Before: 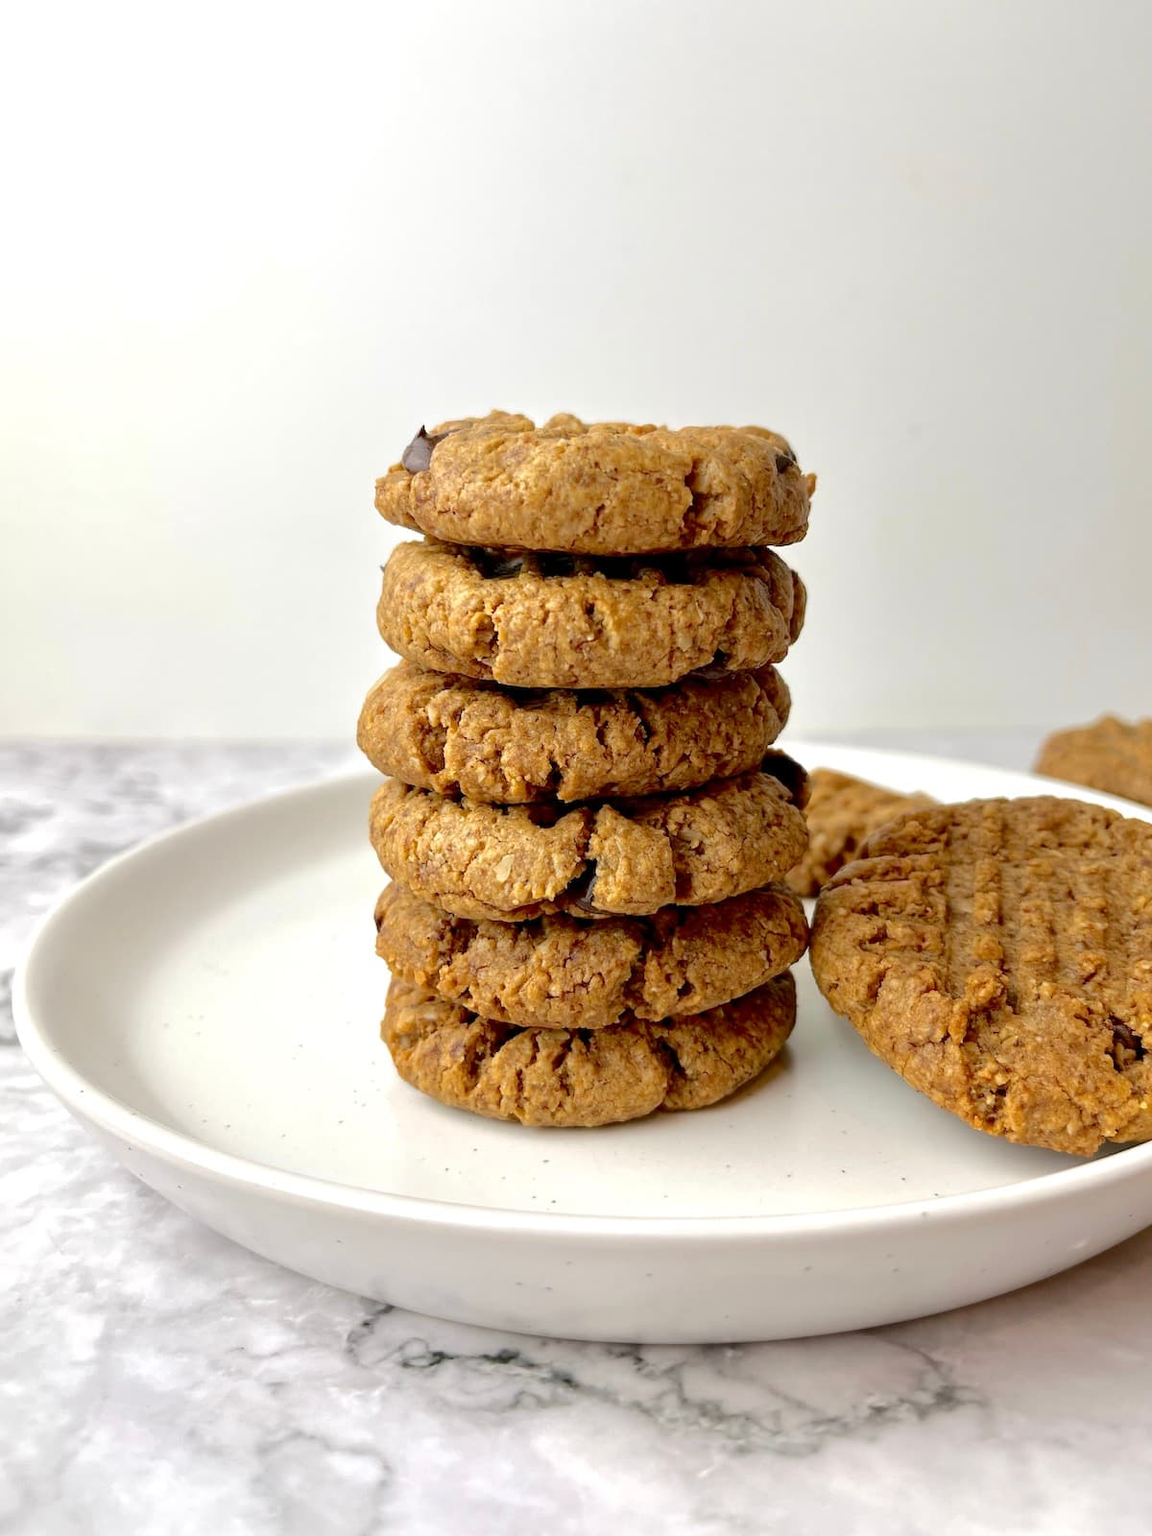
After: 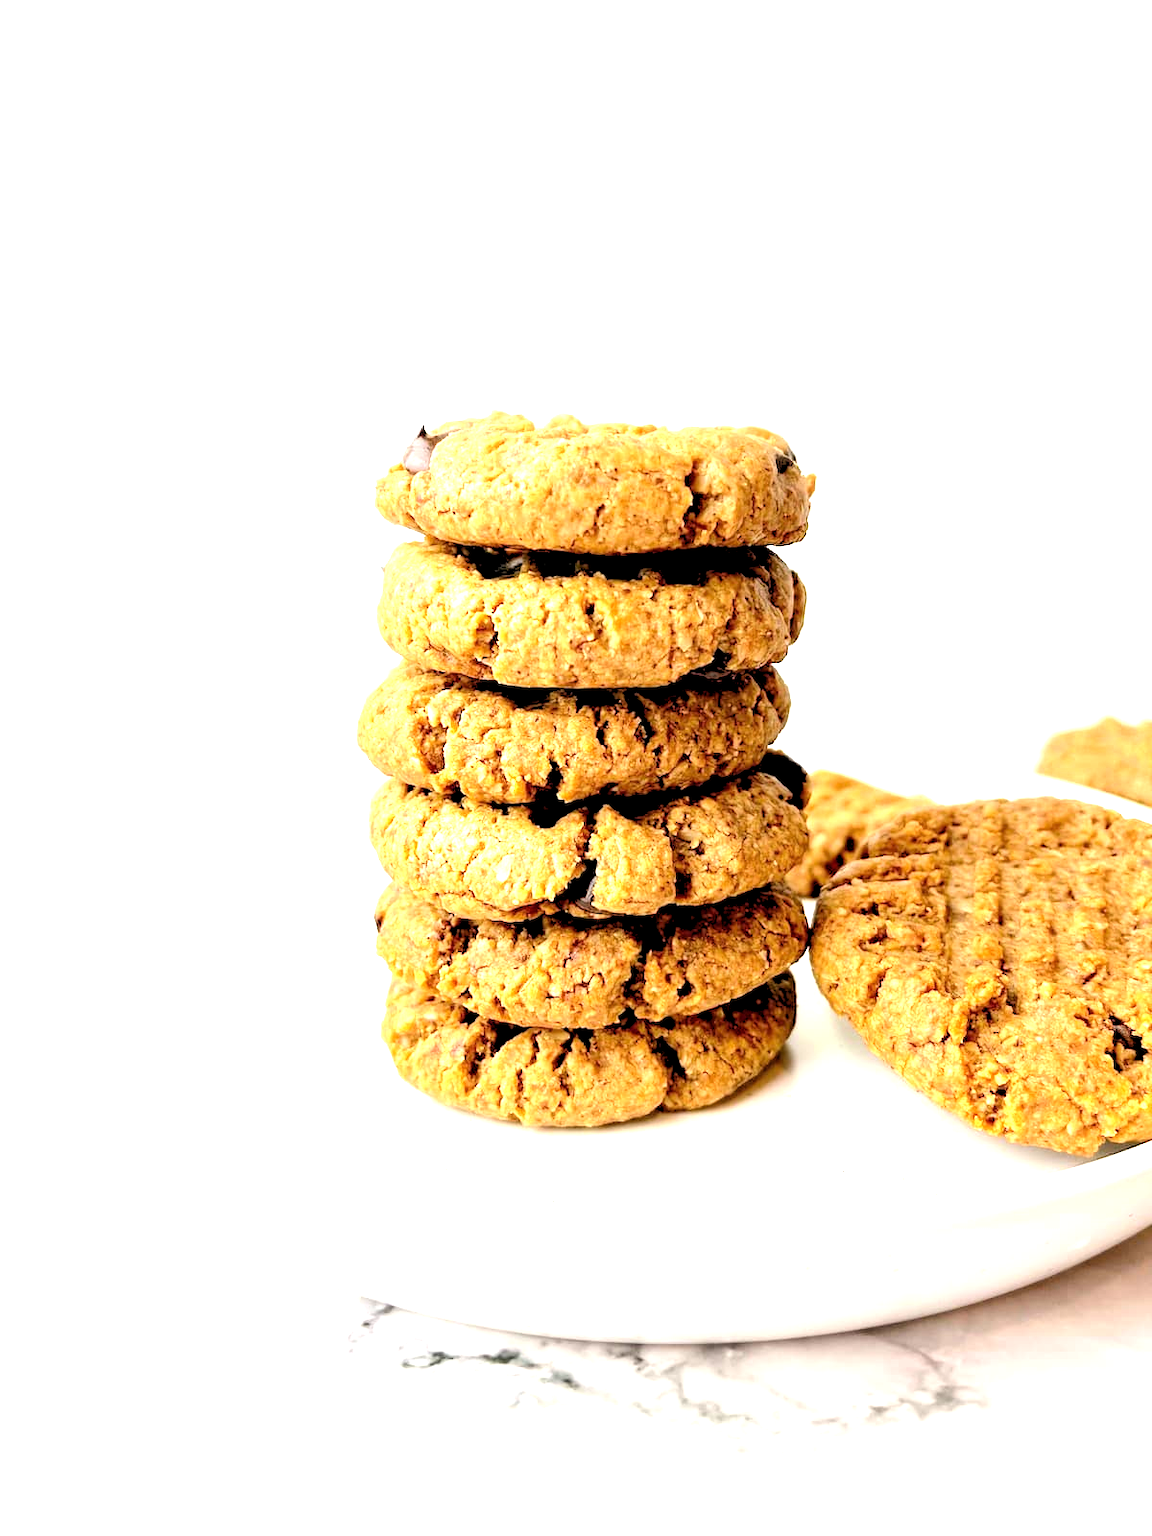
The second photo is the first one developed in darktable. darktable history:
exposure: black level correction 0, exposure 1.5 EV, compensate highlight preservation false
contrast equalizer: y [[0.5 ×6], [0.5 ×6], [0.5, 0.5, 0.501, 0.545, 0.707, 0.863], [0 ×6], [0 ×6]]
rgb levels: levels [[0.029, 0.461, 0.922], [0, 0.5, 1], [0, 0.5, 1]]
